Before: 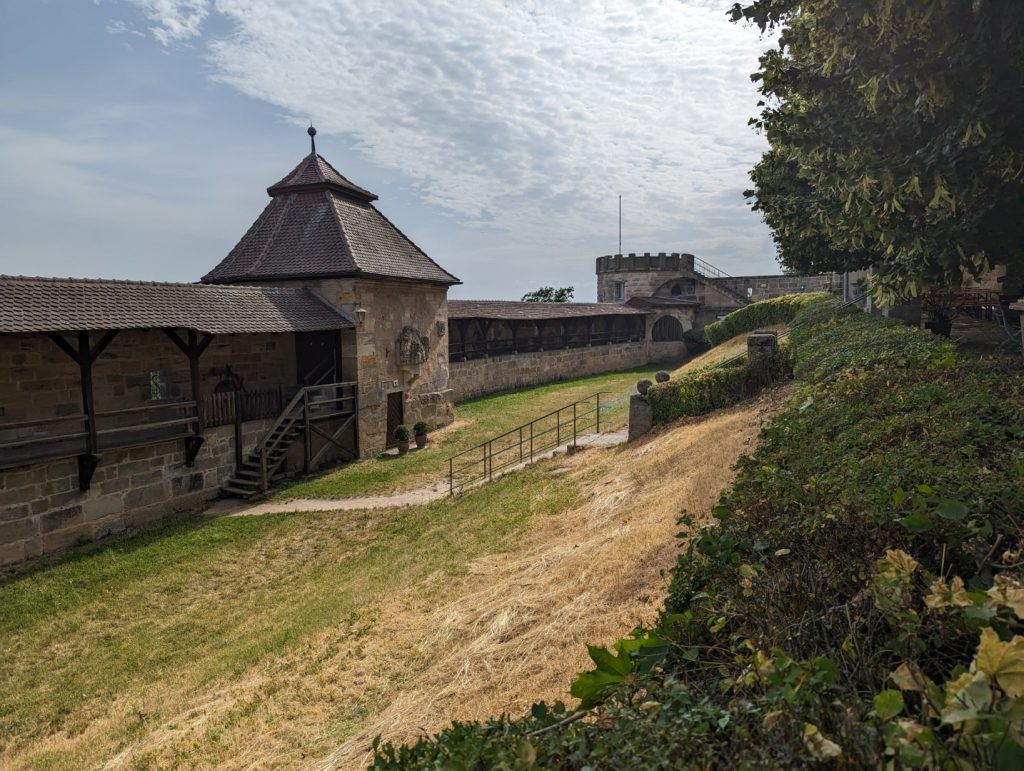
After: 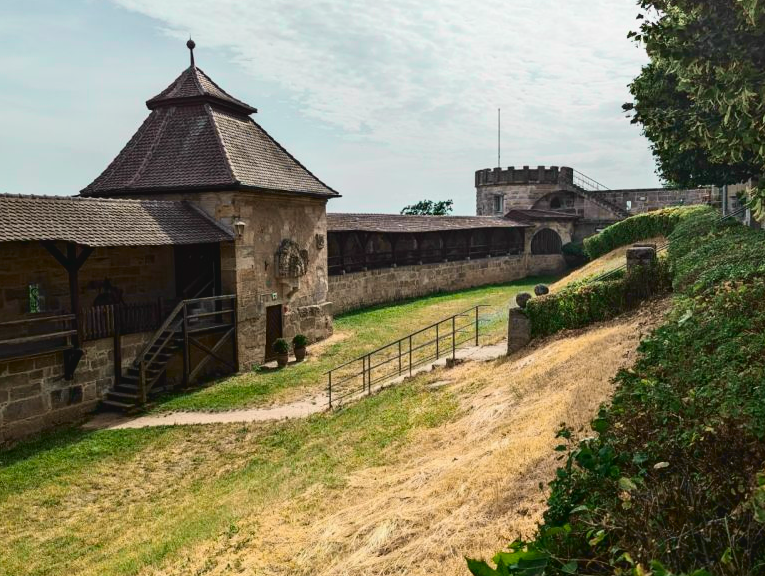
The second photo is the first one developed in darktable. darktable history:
tone curve: curves: ch0 [(0, 0.036) (0.037, 0.042) (0.167, 0.143) (0.433, 0.502) (0.531, 0.637) (0.696, 0.825) (0.856, 0.92) (1, 0.98)]; ch1 [(0, 0) (0.424, 0.383) (0.482, 0.459) (0.501, 0.5) (0.522, 0.526) (0.559, 0.563) (0.604, 0.646) (0.715, 0.729) (1, 1)]; ch2 [(0, 0) (0.369, 0.388) (0.45, 0.48) (0.499, 0.502) (0.504, 0.504) (0.512, 0.526) (0.581, 0.595) (0.708, 0.786) (1, 1)], color space Lab, independent channels, preserve colors none
crop and rotate: left 11.831%, top 11.346%, right 13.429%, bottom 13.899%
